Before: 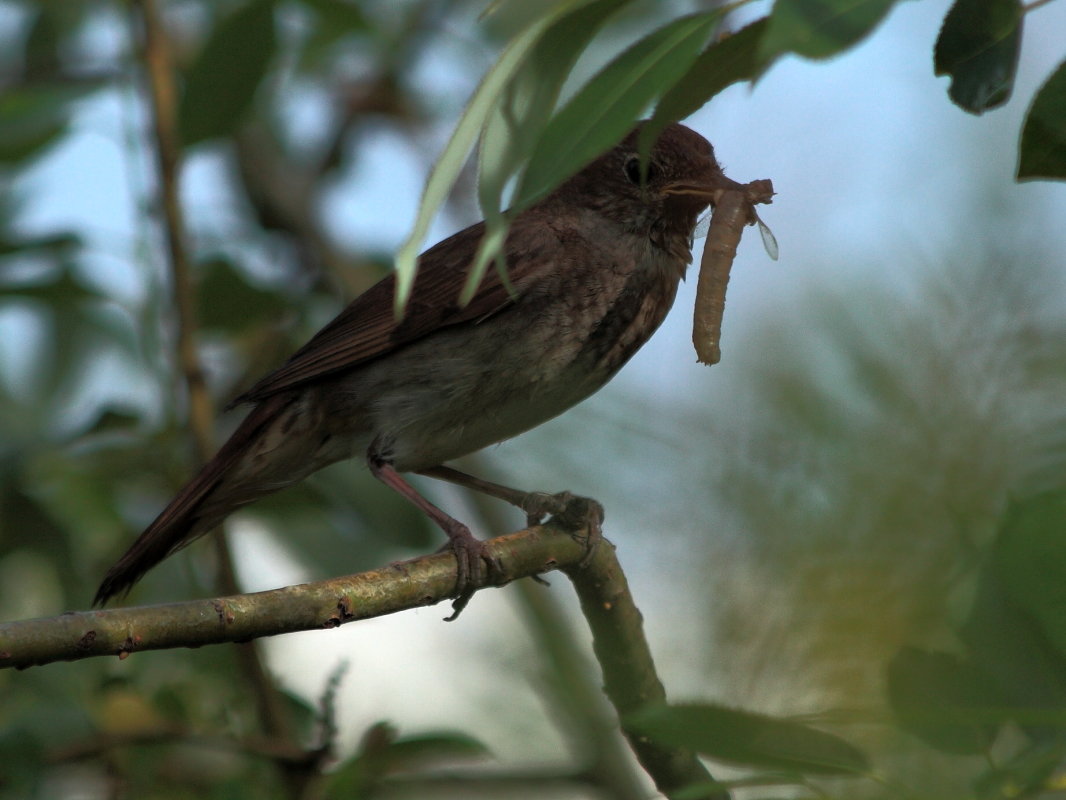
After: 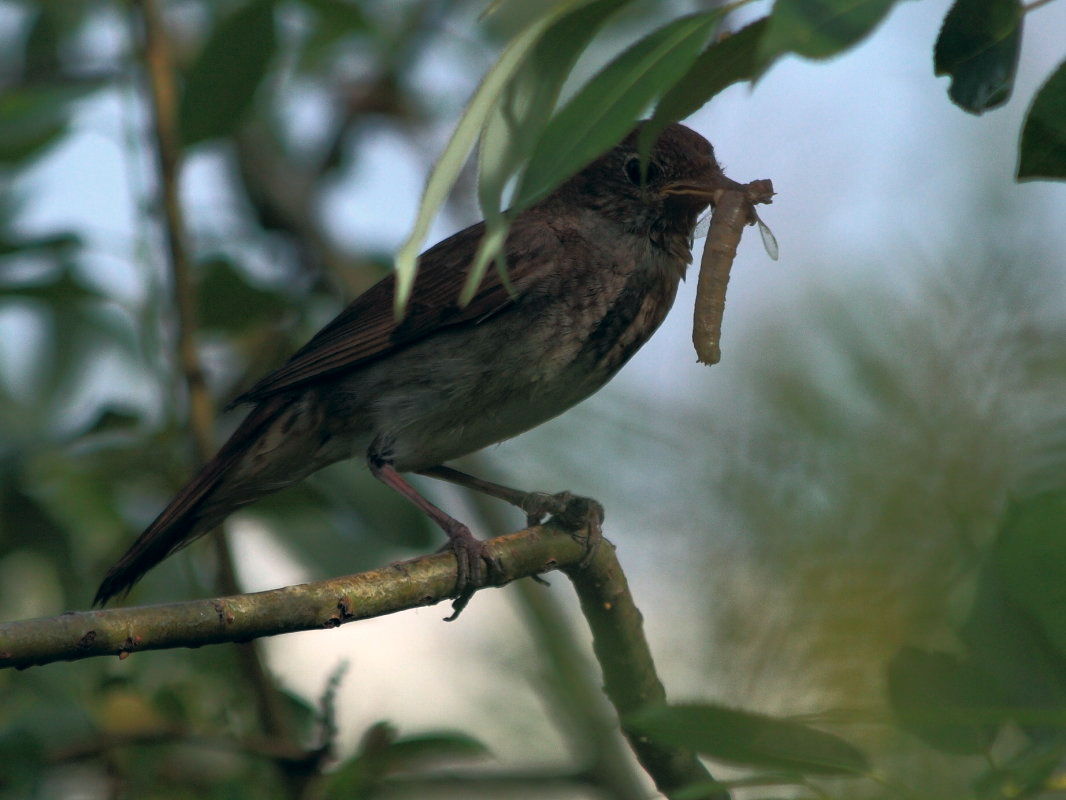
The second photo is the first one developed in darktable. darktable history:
color correction: highlights a* 5.4, highlights b* 5.34, shadows a* -4.39, shadows b* -5.21
